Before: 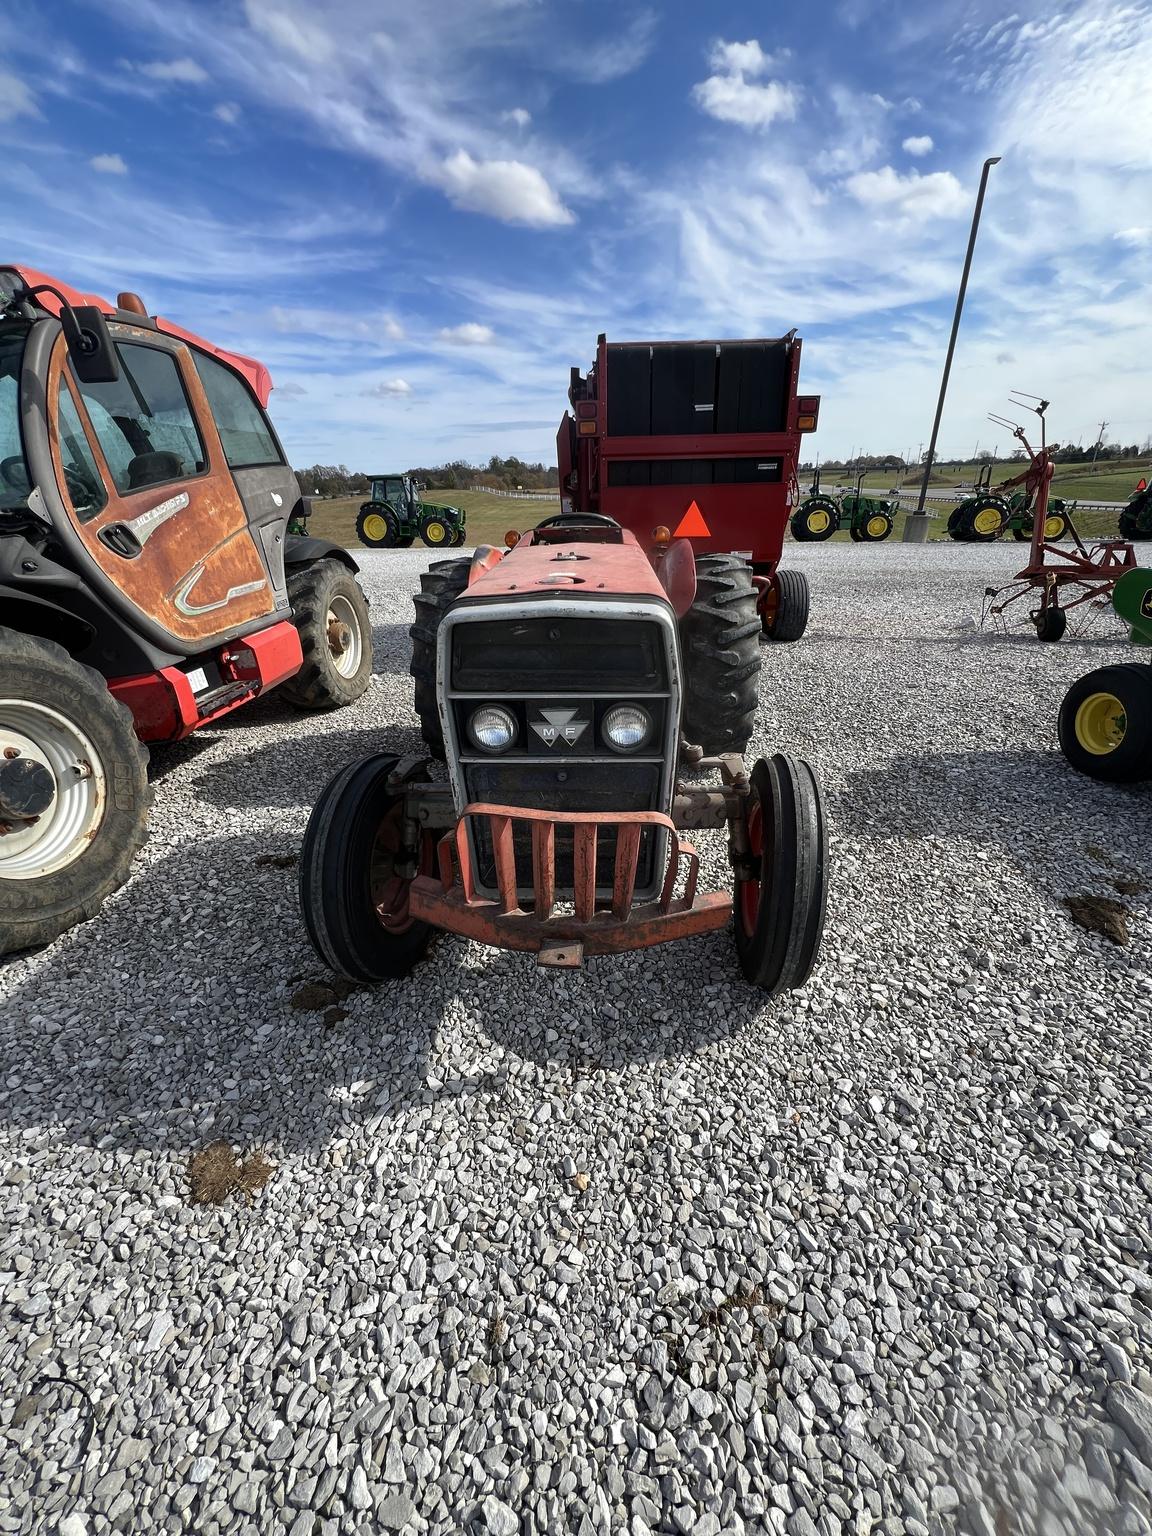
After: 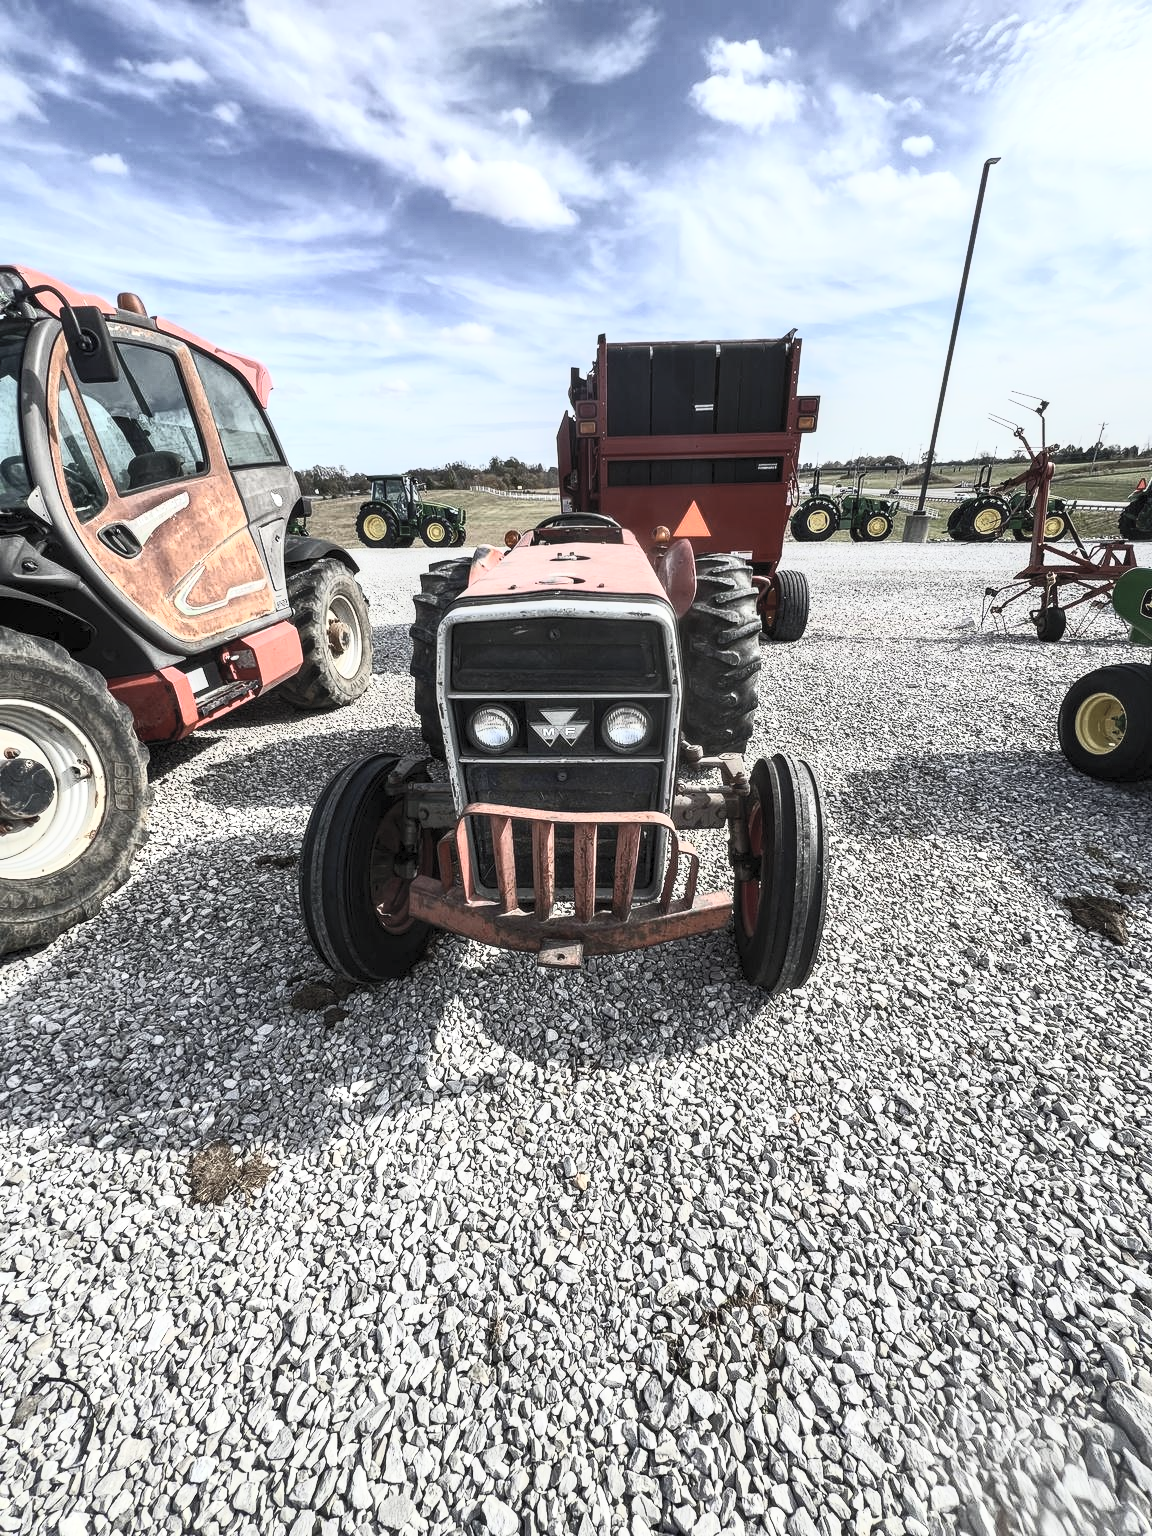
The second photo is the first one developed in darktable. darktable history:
contrast brightness saturation: contrast 0.57, brightness 0.57, saturation -0.34
local contrast: on, module defaults
